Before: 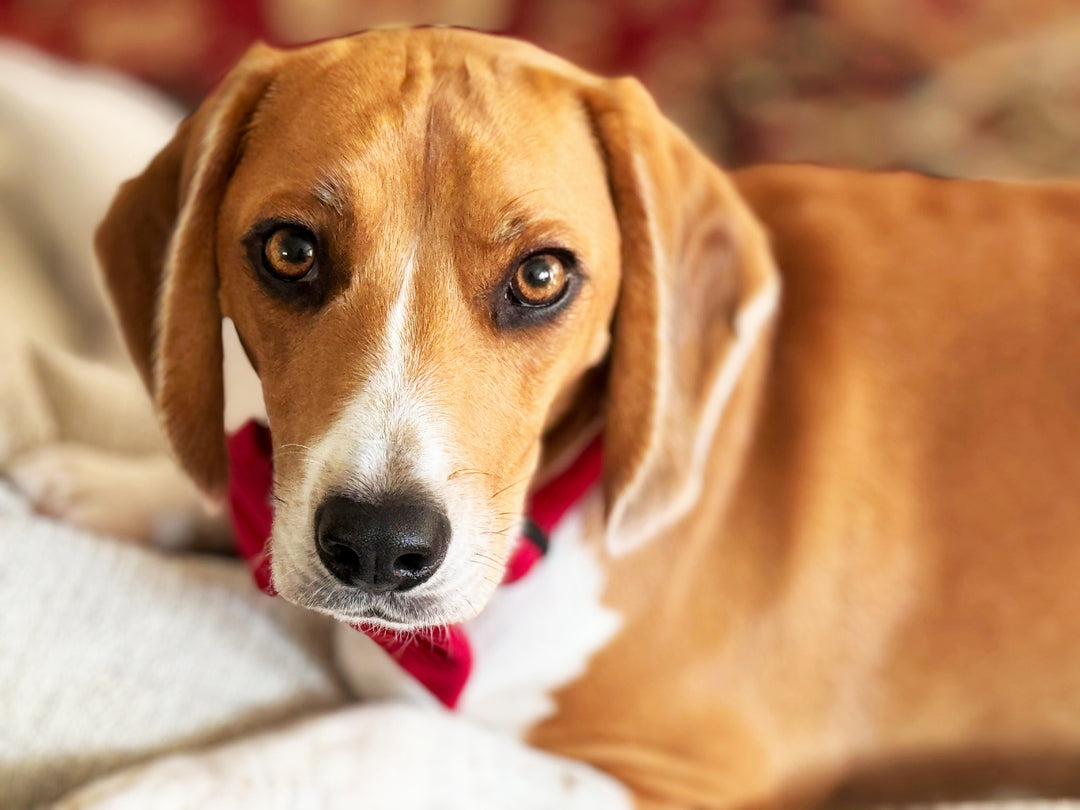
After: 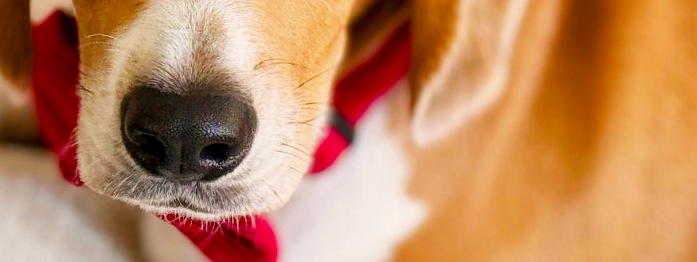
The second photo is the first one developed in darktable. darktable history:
shadows and highlights: shadows -20.31, white point adjustment -1.95, highlights -34.81
color balance rgb: highlights gain › chroma 1.63%, highlights gain › hue 56.03°, perceptual saturation grading › global saturation 20%, perceptual saturation grading › highlights -25.003%, perceptual saturation grading › shadows 49.871%, global vibrance 20%
crop: left 18.017%, top 50.733%, right 17.425%, bottom 16.88%
tone equalizer: smoothing diameter 24.91%, edges refinement/feathering 14.25, preserve details guided filter
